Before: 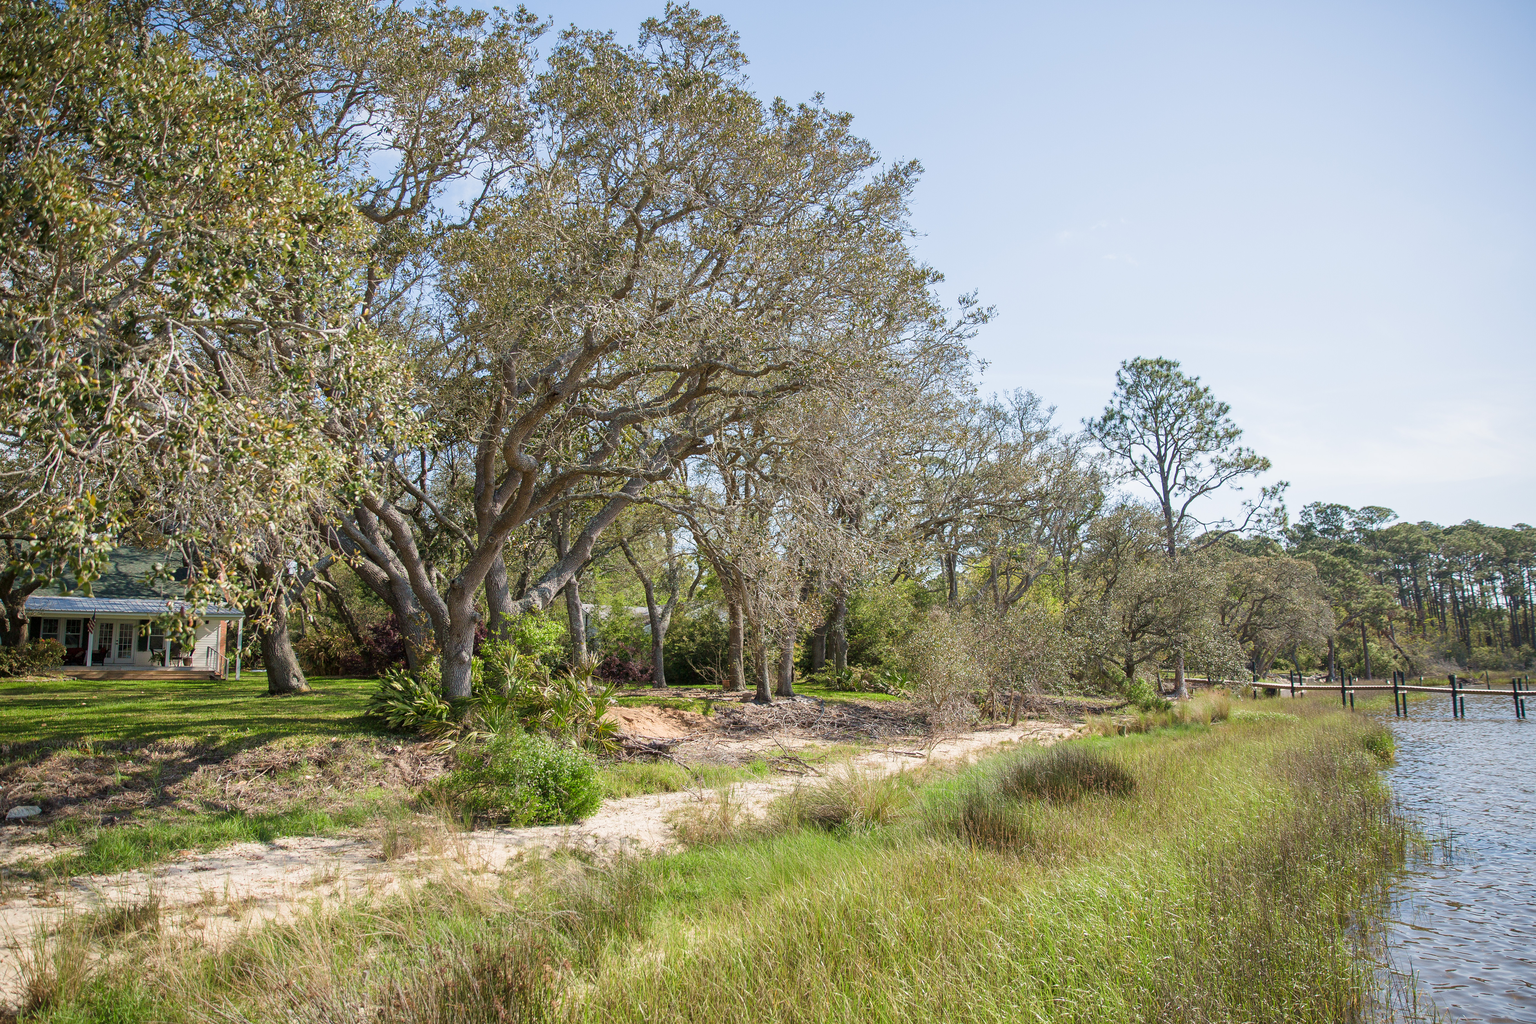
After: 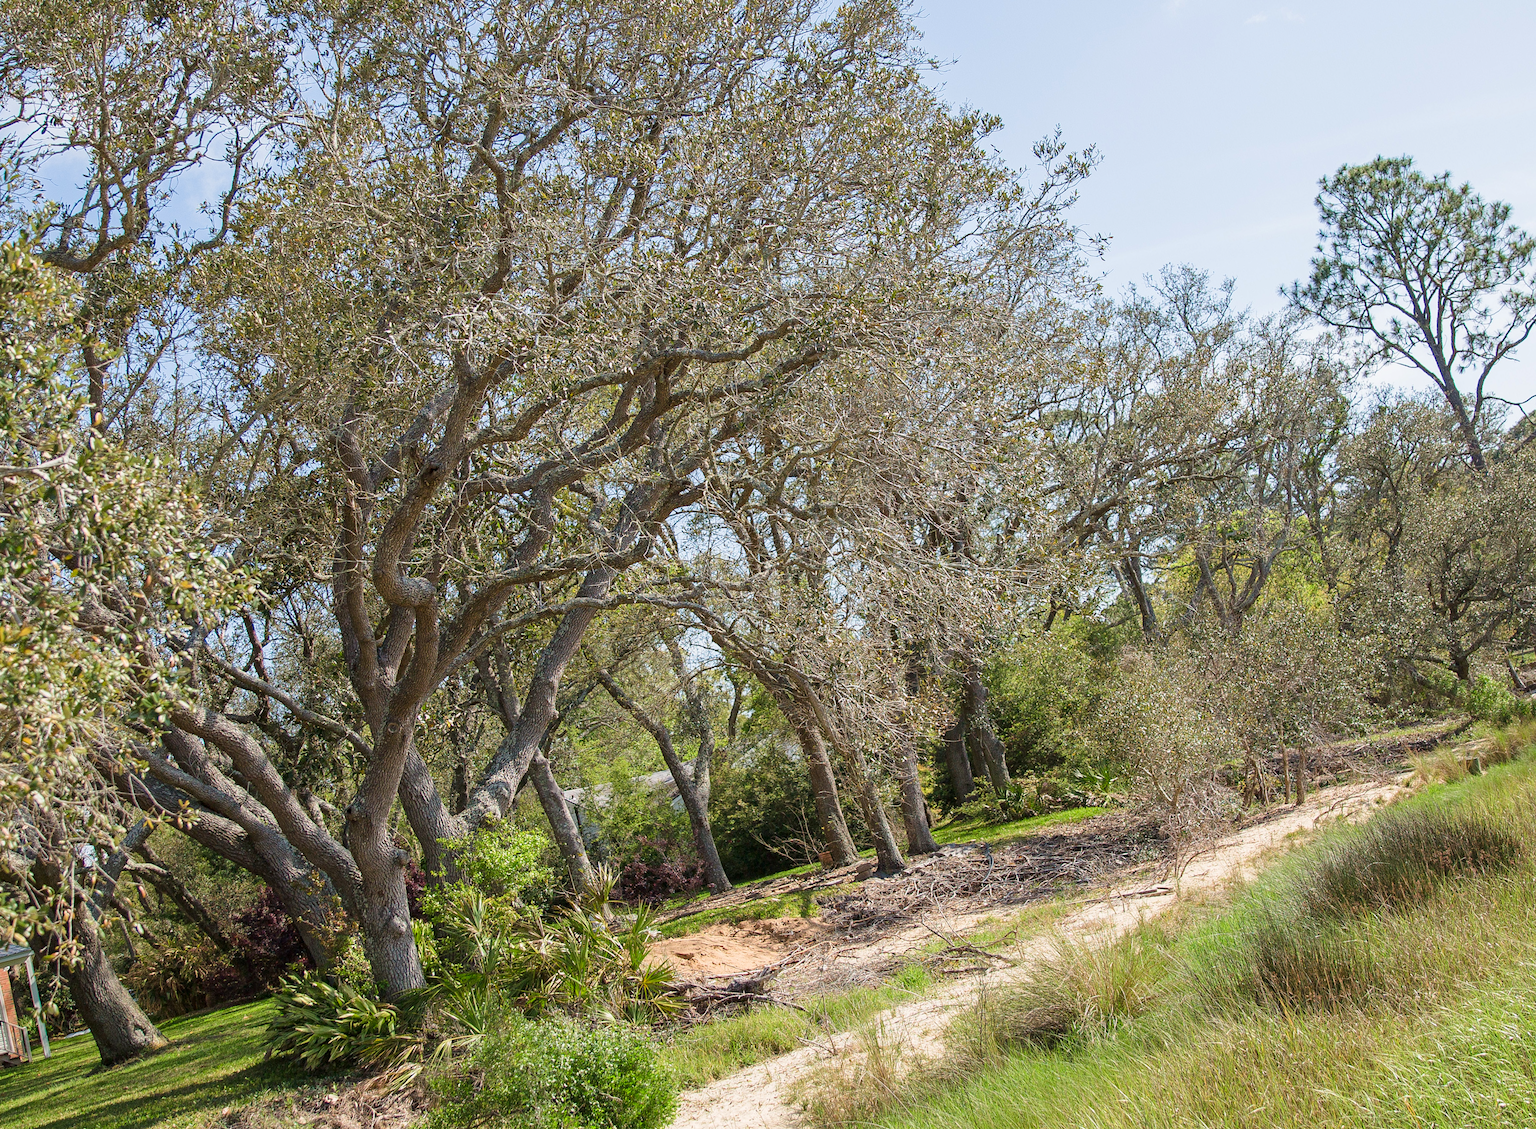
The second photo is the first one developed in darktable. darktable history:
rotate and perspective: rotation -14.8°, crop left 0.1, crop right 0.903, crop top 0.25, crop bottom 0.748
crop and rotate: left 14.292%, right 19.041%
haze removal: compatibility mode true, adaptive false
